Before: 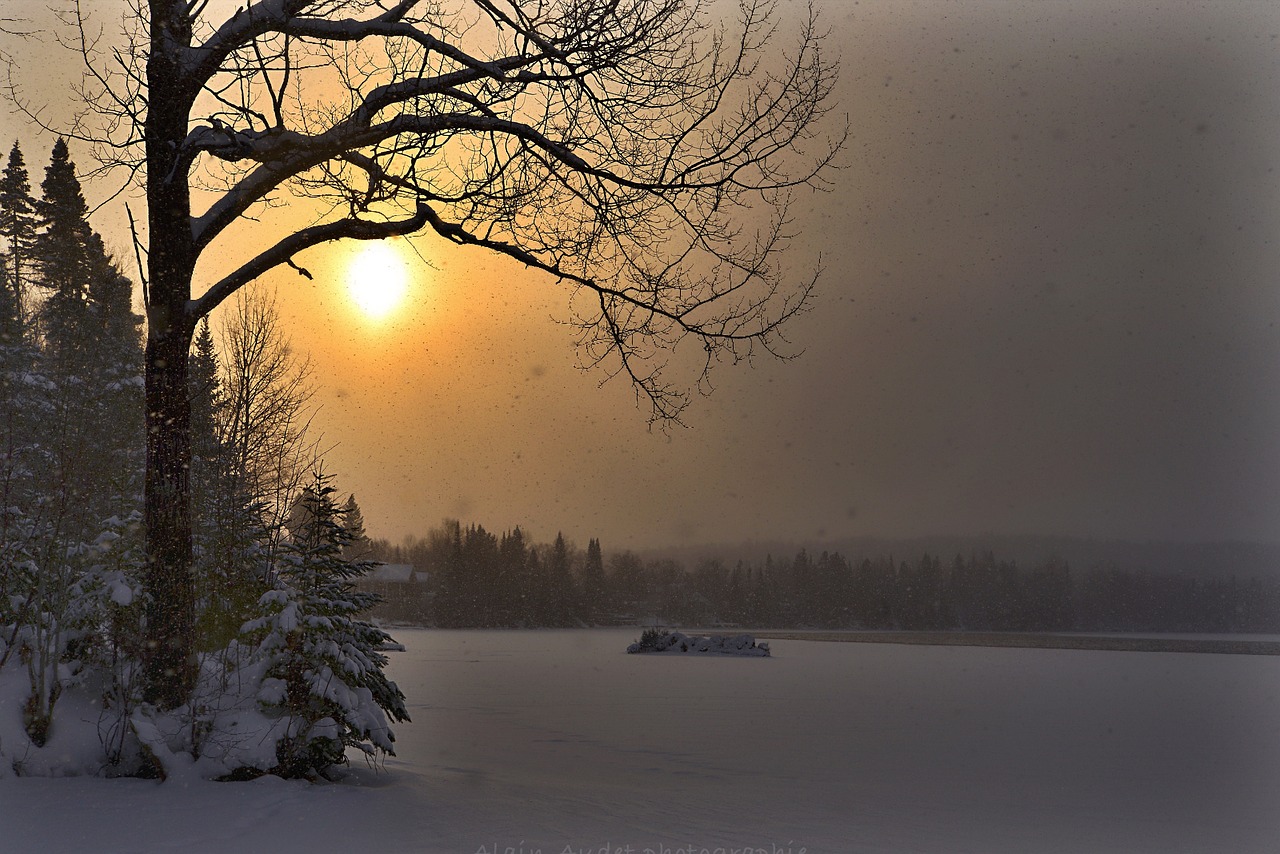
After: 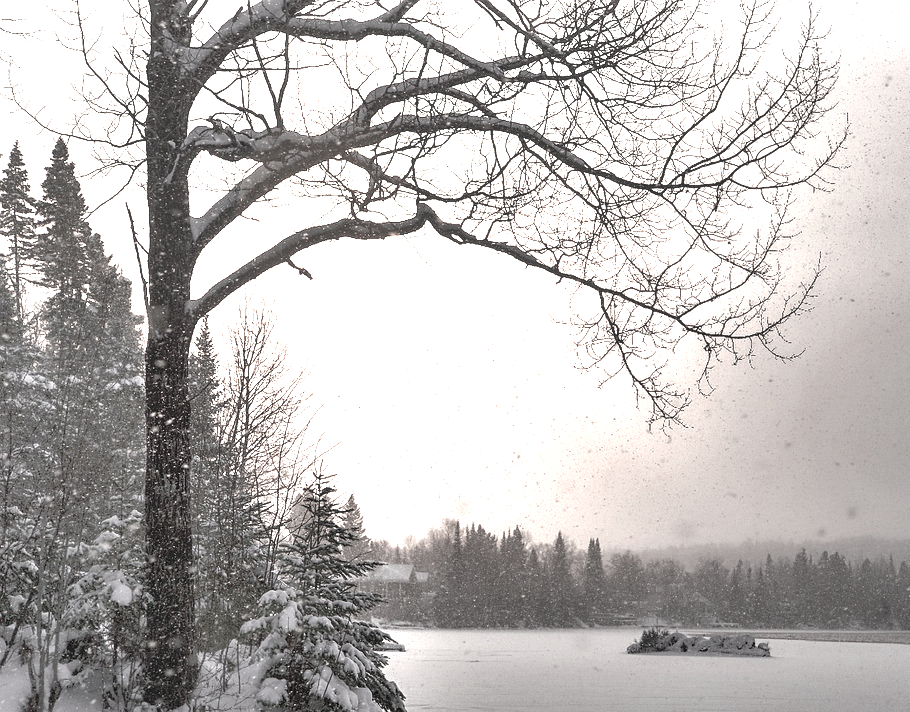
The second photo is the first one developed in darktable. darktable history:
local contrast: on, module defaults
color contrast: green-magenta contrast 0.3, blue-yellow contrast 0.15
tone equalizer: -8 EV -0.417 EV, -7 EV -0.389 EV, -6 EV -0.333 EV, -5 EV -0.222 EV, -3 EV 0.222 EV, -2 EV 0.333 EV, -1 EV 0.389 EV, +0 EV 0.417 EV, edges refinement/feathering 500, mask exposure compensation -1.57 EV, preserve details no
exposure: black level correction 0, exposure 2.088 EV, compensate exposure bias true, compensate highlight preservation false
crop: right 28.885%, bottom 16.626%
